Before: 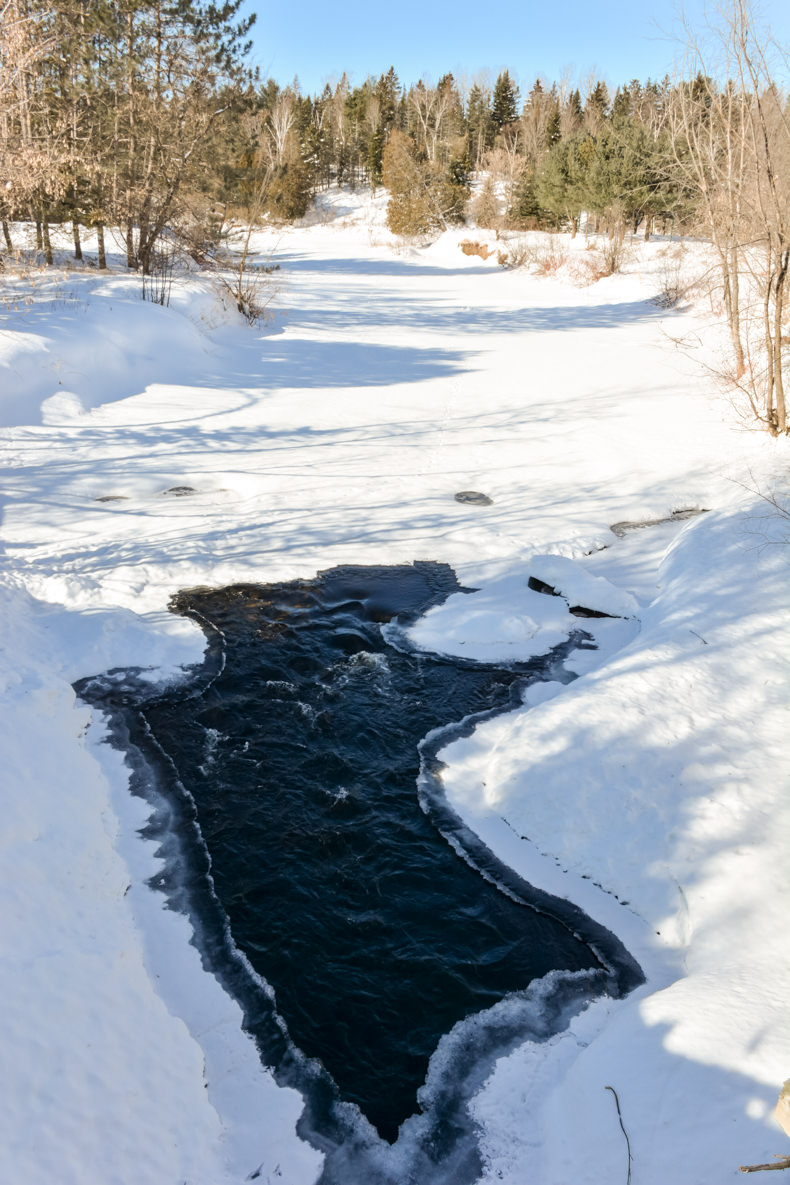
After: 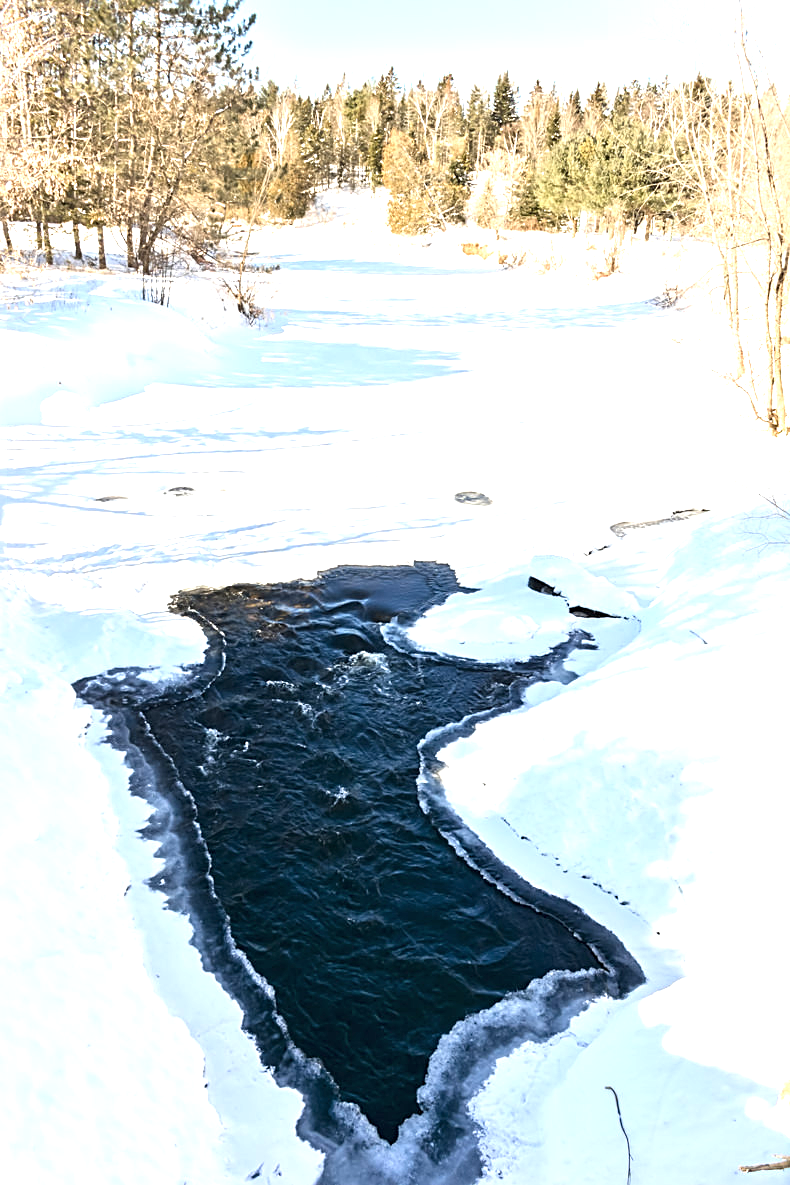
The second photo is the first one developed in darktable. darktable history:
exposure: black level correction 0, exposure 1.275 EV, compensate exposure bias true, compensate highlight preservation false
sharpen: radius 2.735
